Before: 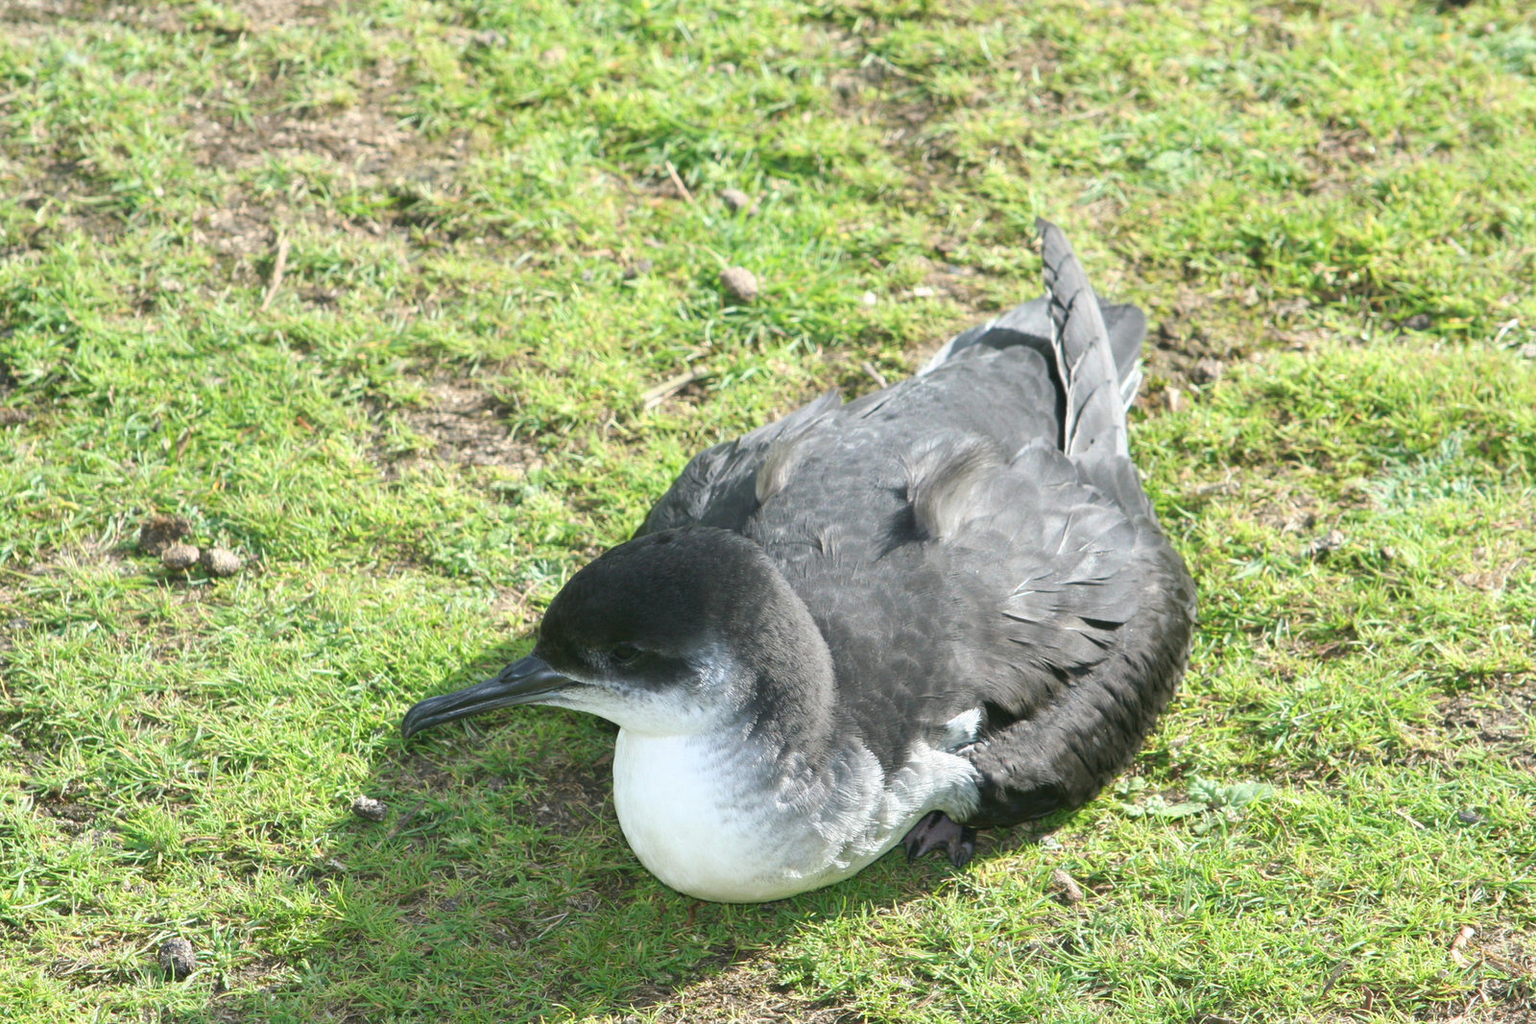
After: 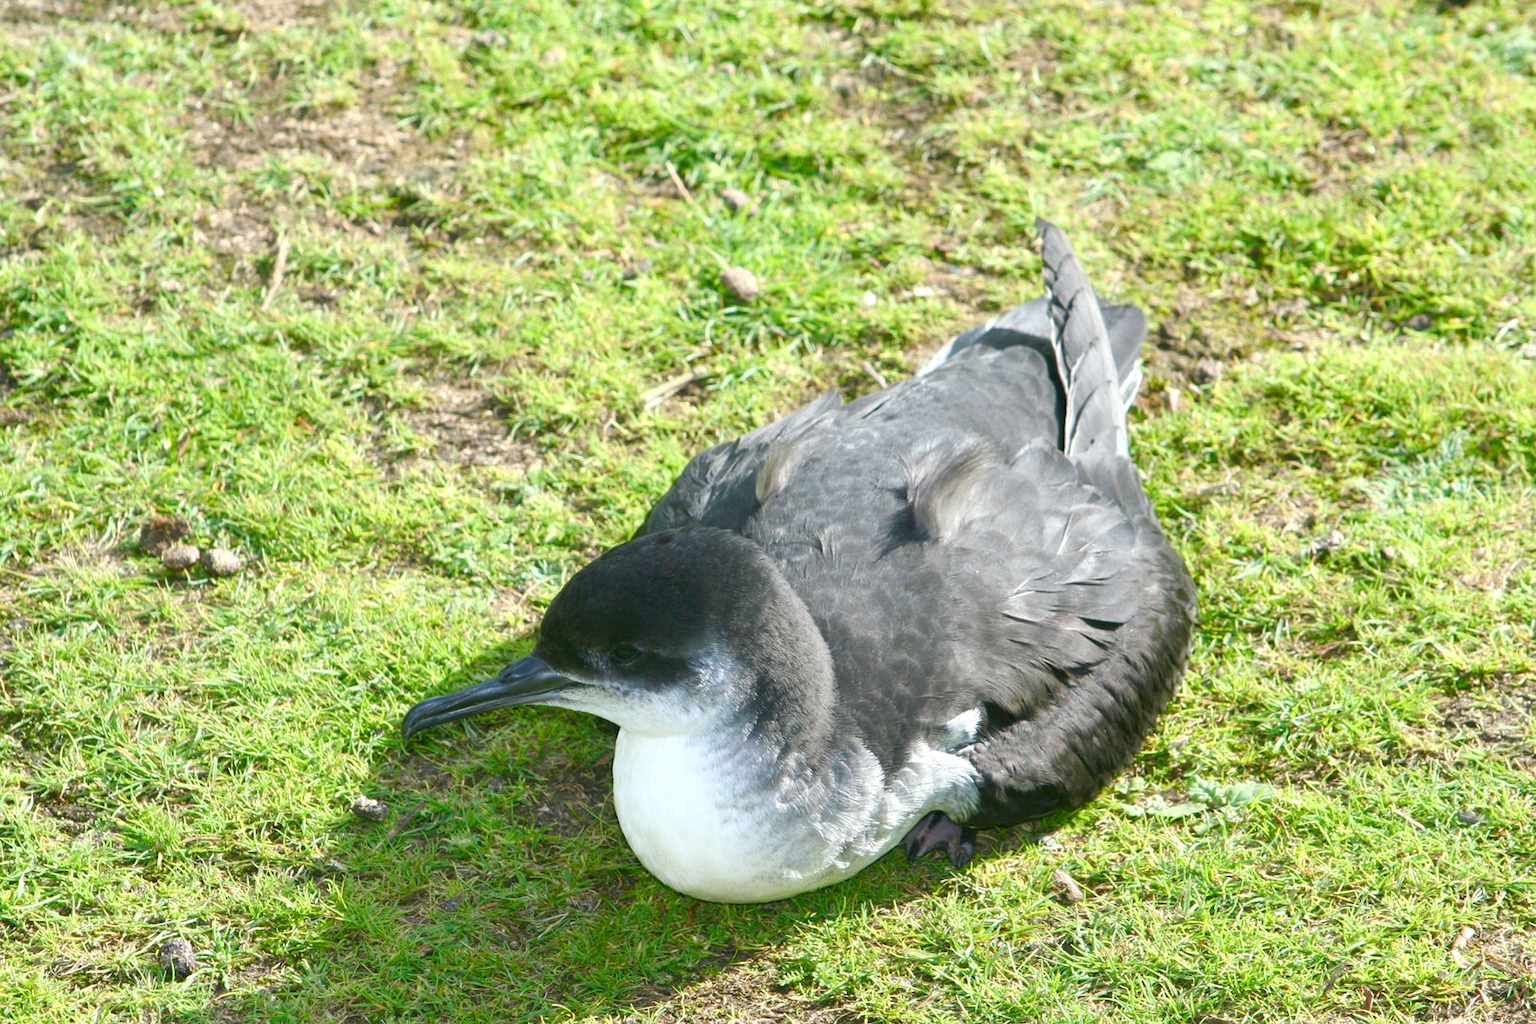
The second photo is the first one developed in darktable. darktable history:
color balance rgb: highlights gain › luminance 9.817%, perceptual saturation grading › global saturation 20%, perceptual saturation grading › highlights -25.446%, perceptual saturation grading › shadows 50.449%, global vibrance 20%
